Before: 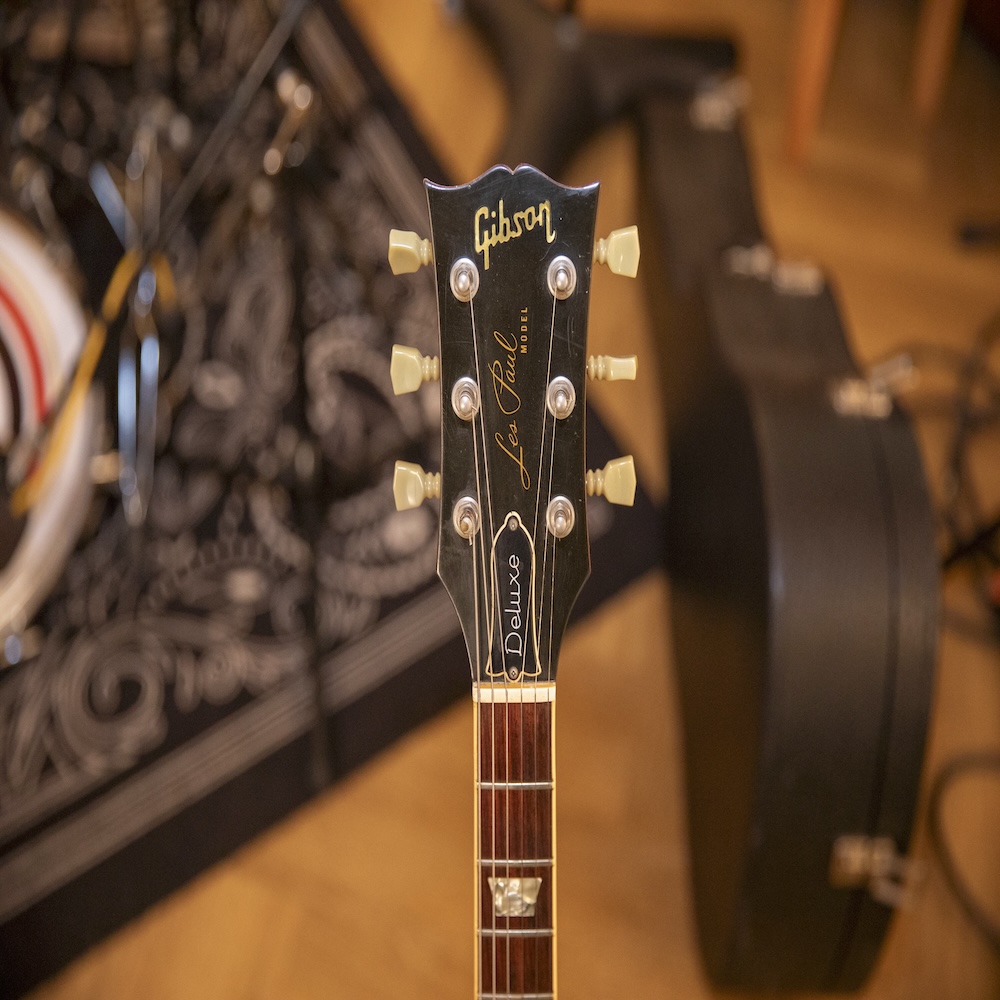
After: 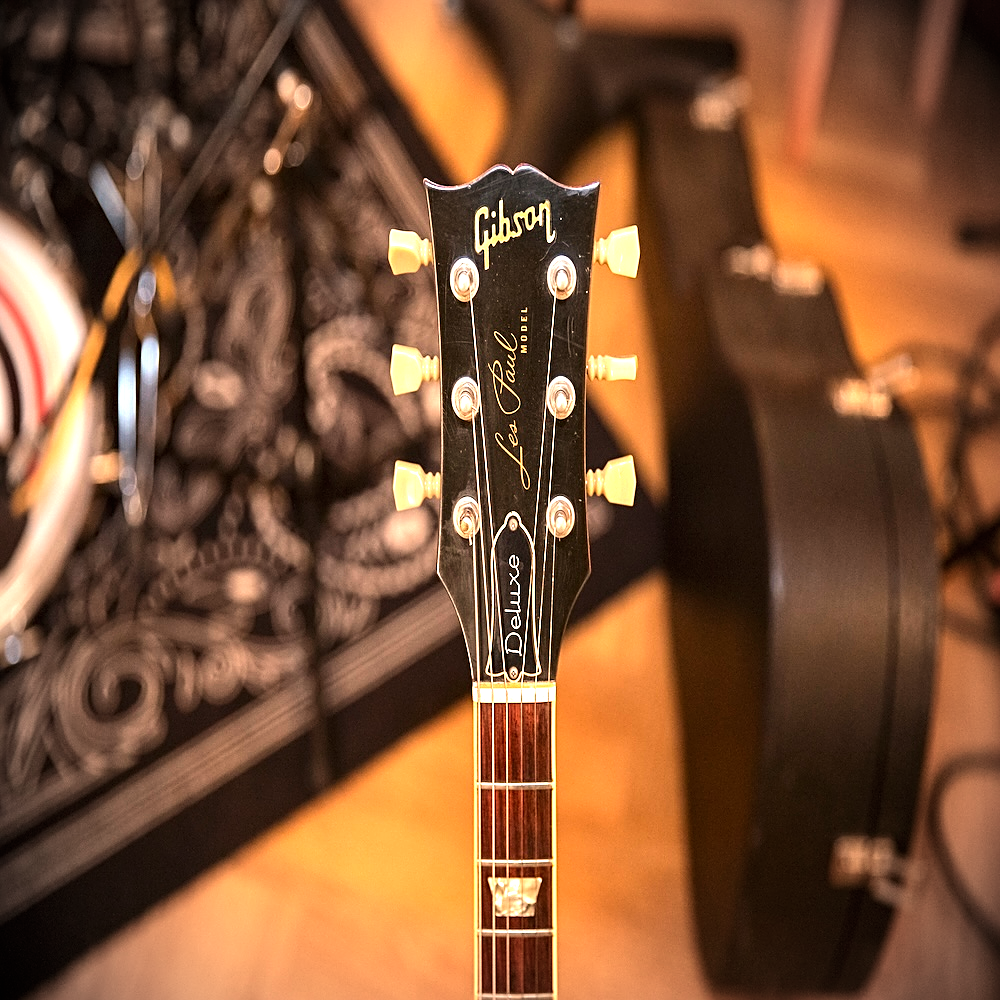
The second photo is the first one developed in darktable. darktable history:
vignetting: automatic ratio true
exposure: black level correction 0, exposure 0.5 EV, compensate exposure bias true, compensate highlight preservation false
tone equalizer: -8 EV -0.75 EV, -7 EV -0.7 EV, -6 EV -0.6 EV, -5 EV -0.4 EV, -3 EV 0.4 EV, -2 EV 0.6 EV, -1 EV 0.7 EV, +0 EV 0.75 EV, edges refinement/feathering 500, mask exposure compensation -1.57 EV, preserve details no
sharpen: on, module defaults
white balance: red 1.045, blue 0.932
